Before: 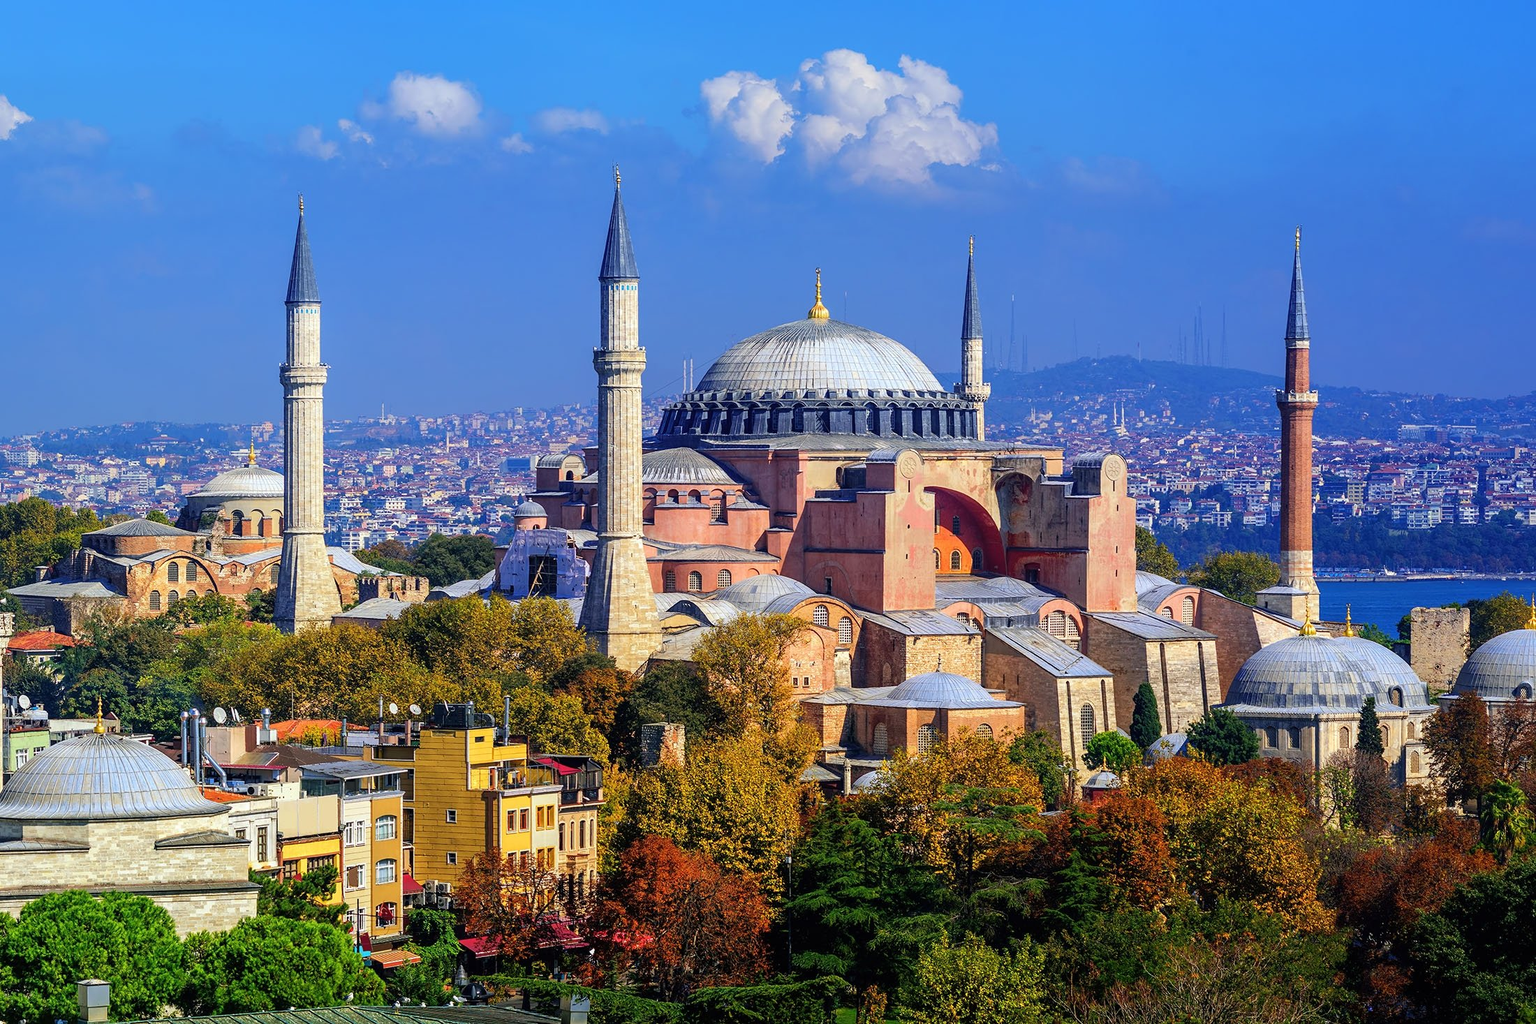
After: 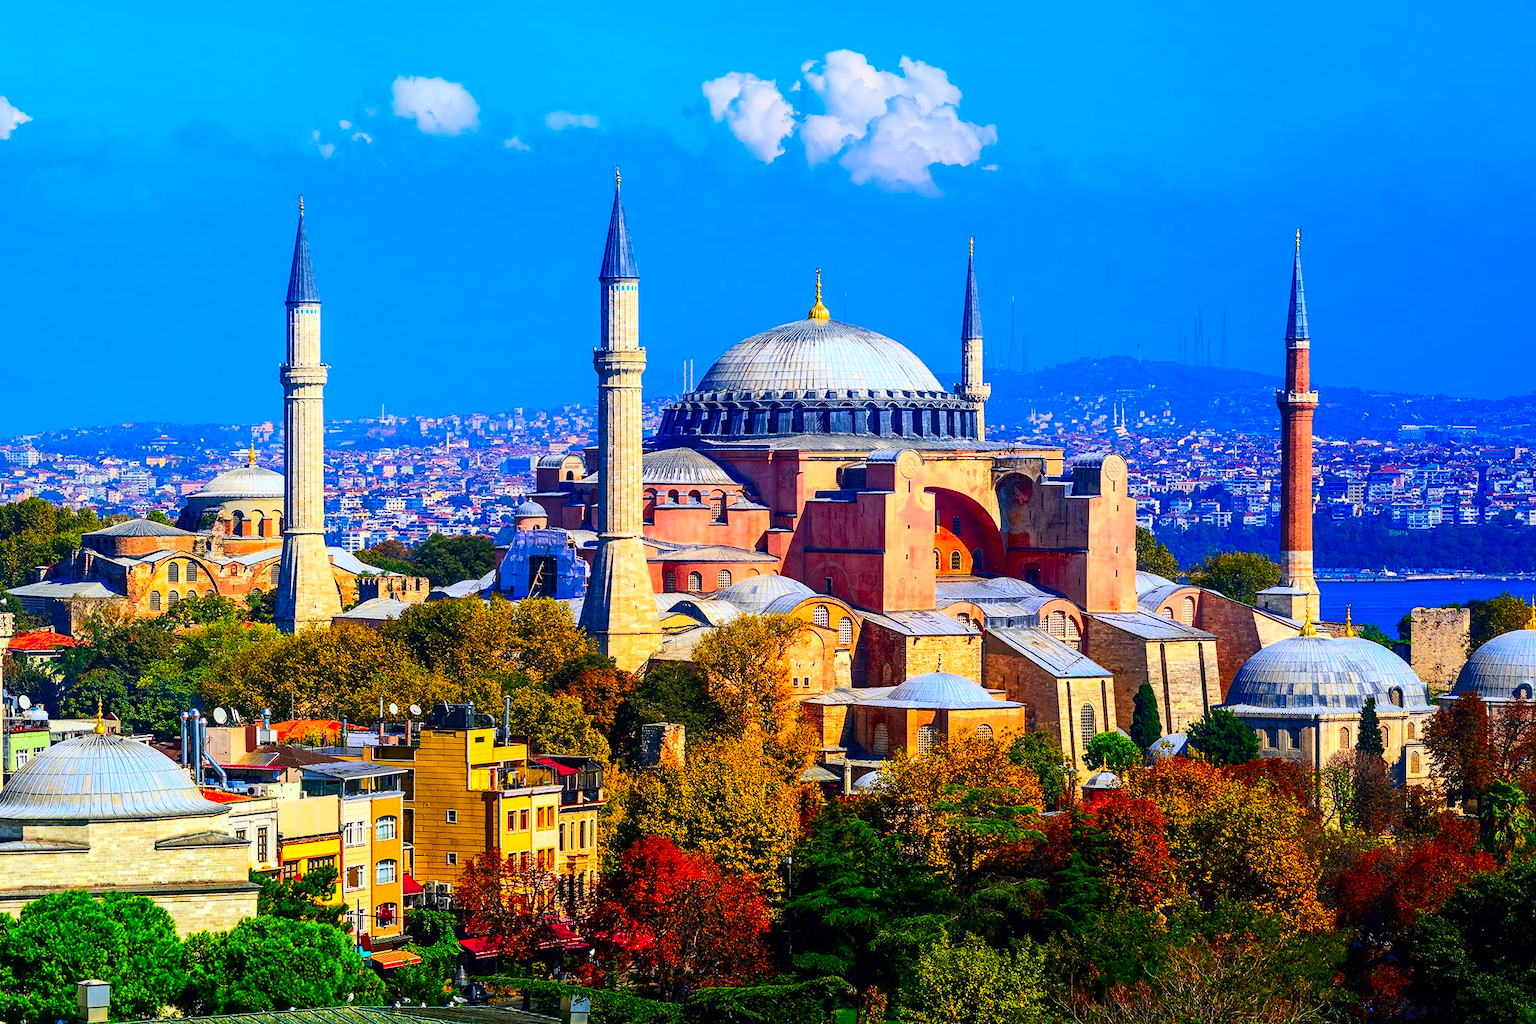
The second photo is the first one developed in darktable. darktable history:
tone equalizer: on, module defaults
contrast brightness saturation: contrast 0.26, brightness 0.02, saturation 0.87
